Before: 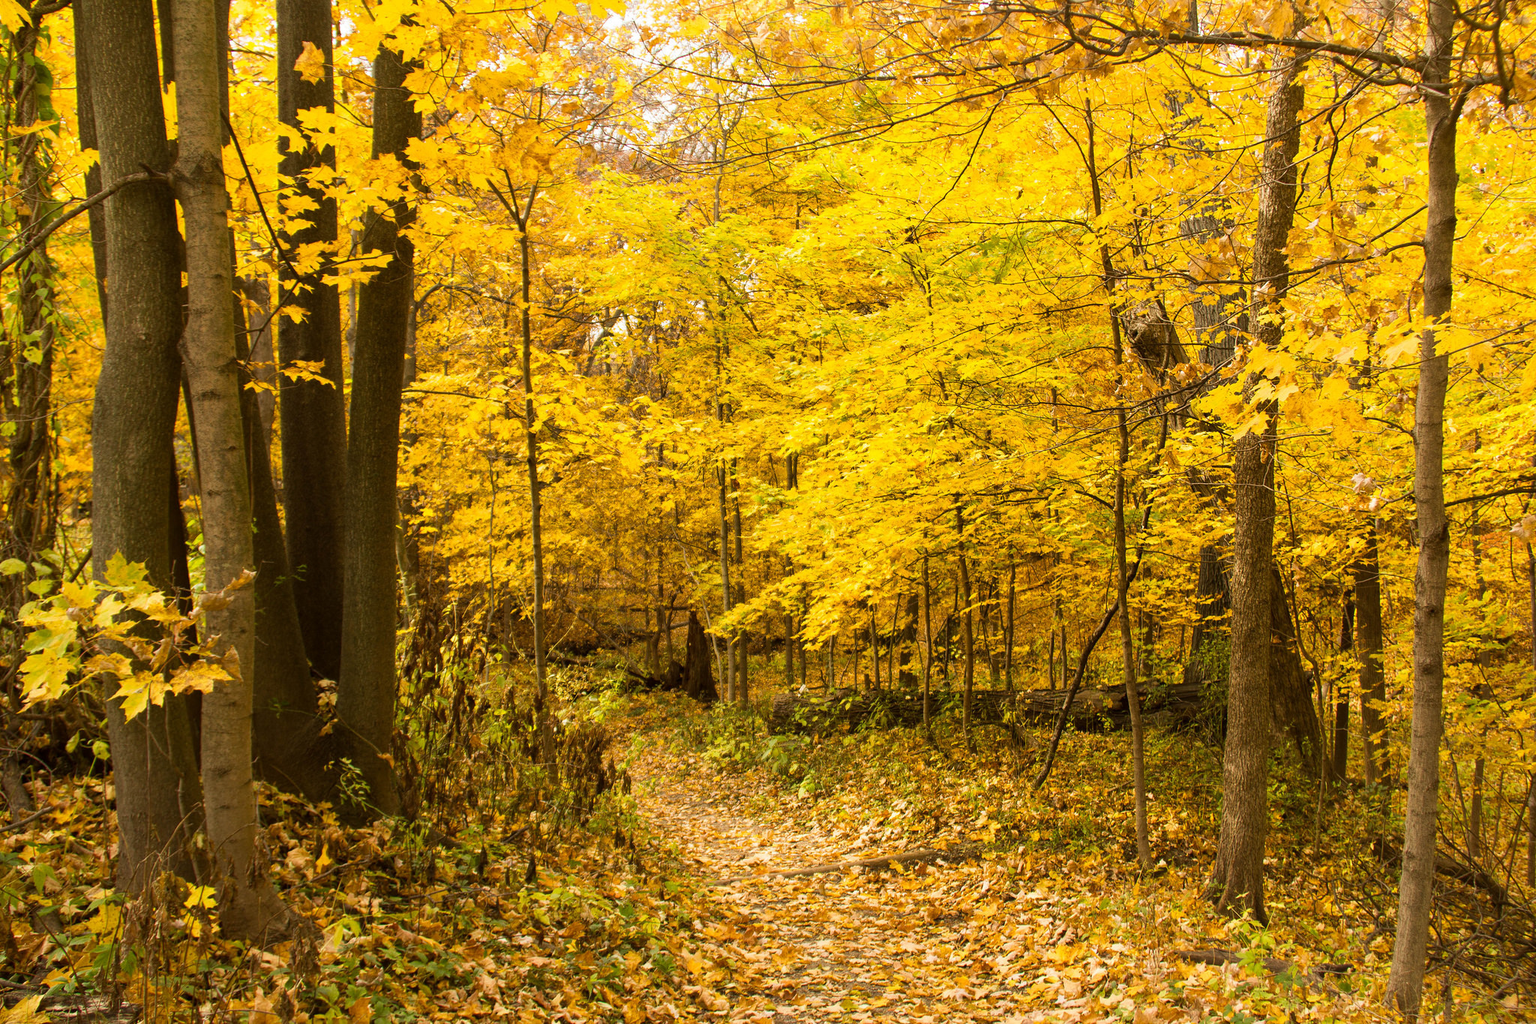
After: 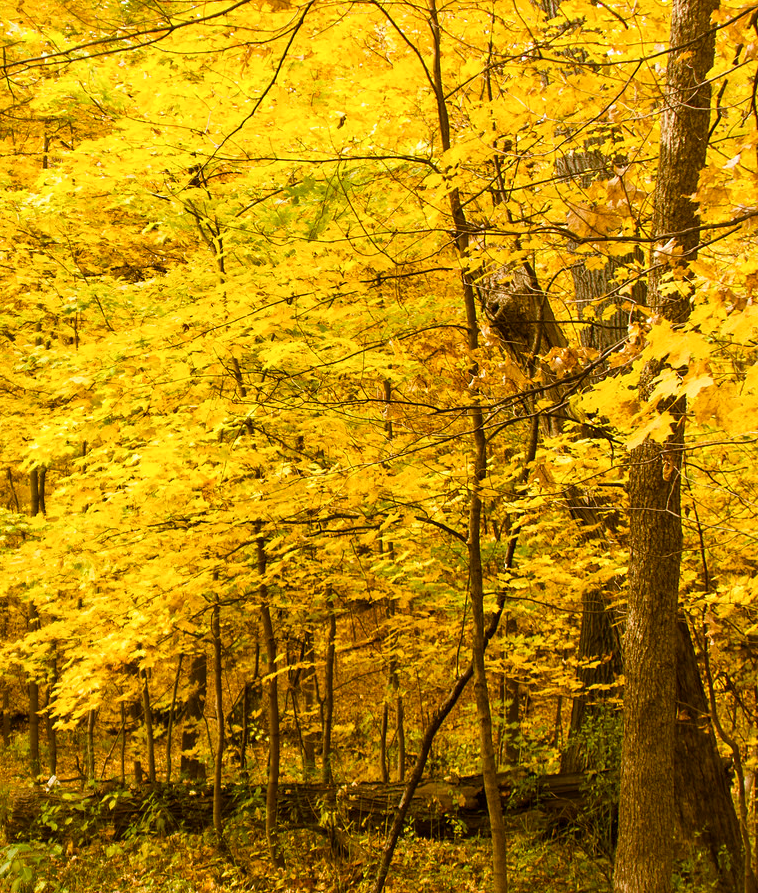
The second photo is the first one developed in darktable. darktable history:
color balance rgb: power › chroma 0.316%, power › hue 22.09°, perceptual saturation grading › global saturation 20%, perceptual saturation grading › highlights -25.651%, perceptual saturation grading › shadows 49.911%, global vibrance 11.587%, contrast 4.752%
crop and rotate: left 49.746%, top 10.091%, right 13.241%, bottom 24.484%
